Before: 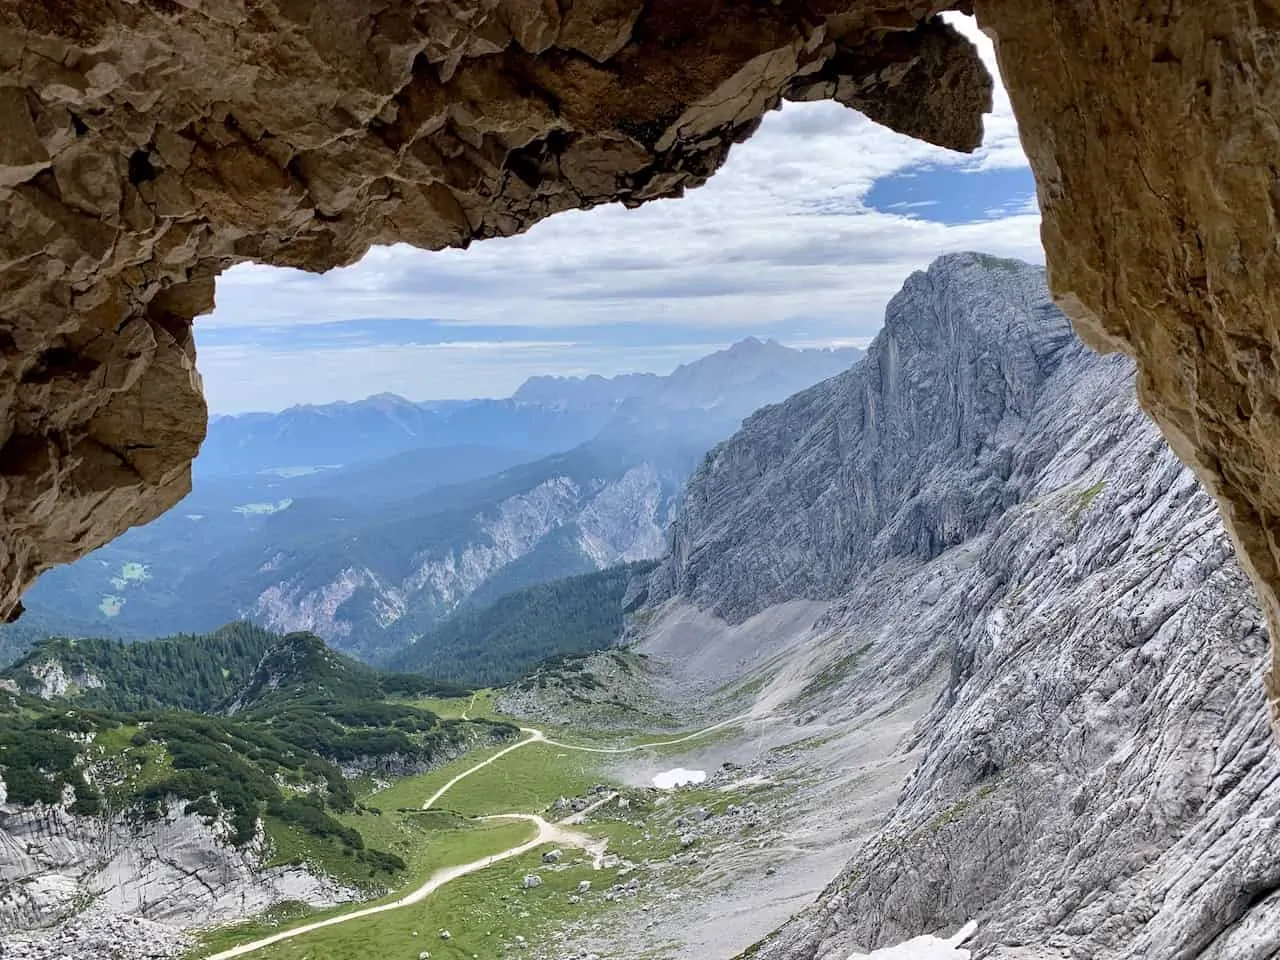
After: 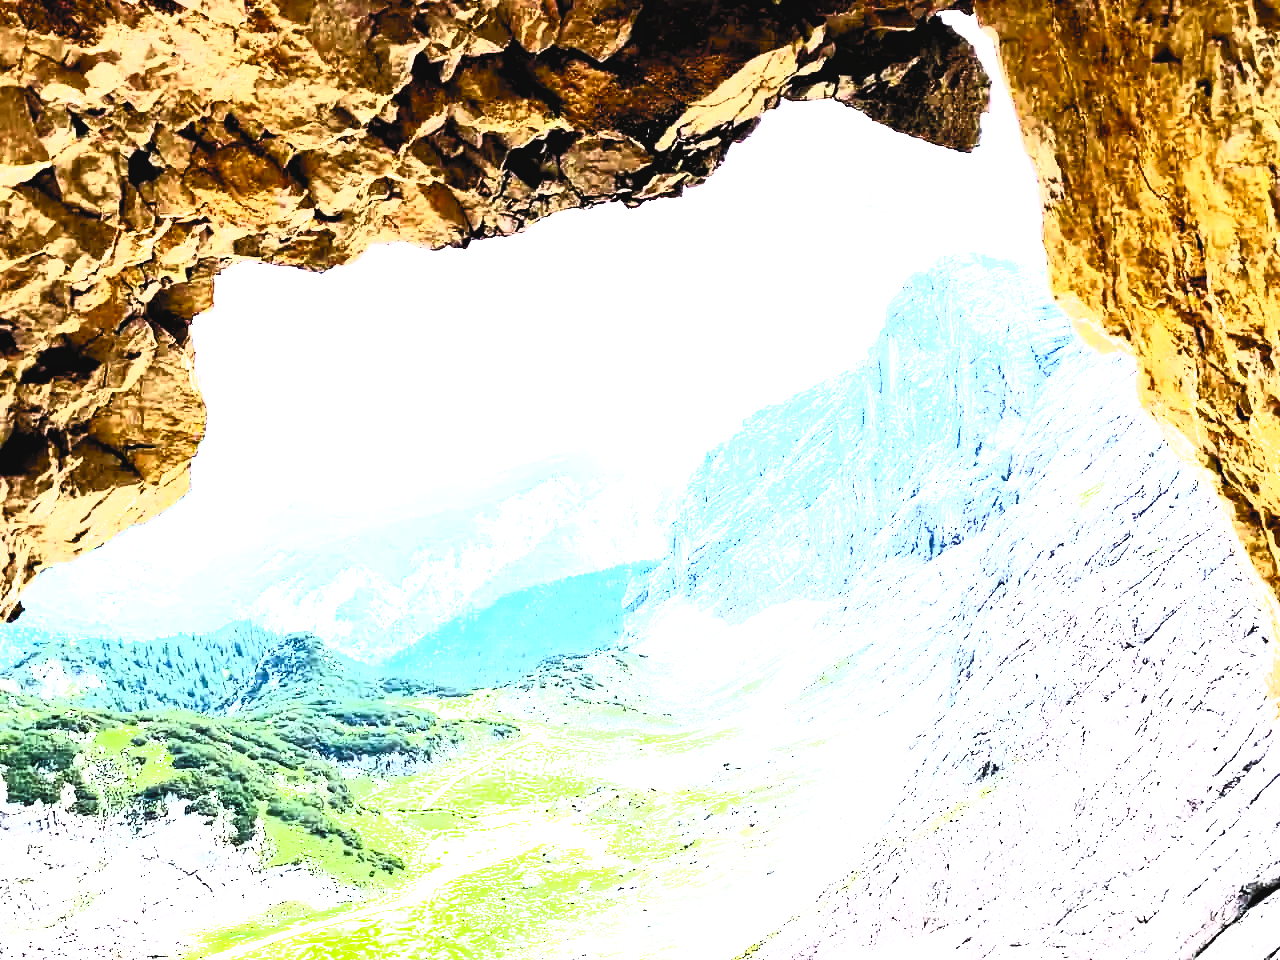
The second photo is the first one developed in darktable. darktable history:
contrast brightness saturation: contrast 0.999, brightness 0.986, saturation 0.991
filmic rgb: black relative exposure -3.51 EV, white relative exposure 2.25 EV, hardness 3.41
exposure: black level correction 0, exposure 1.739 EV, compensate highlight preservation false
